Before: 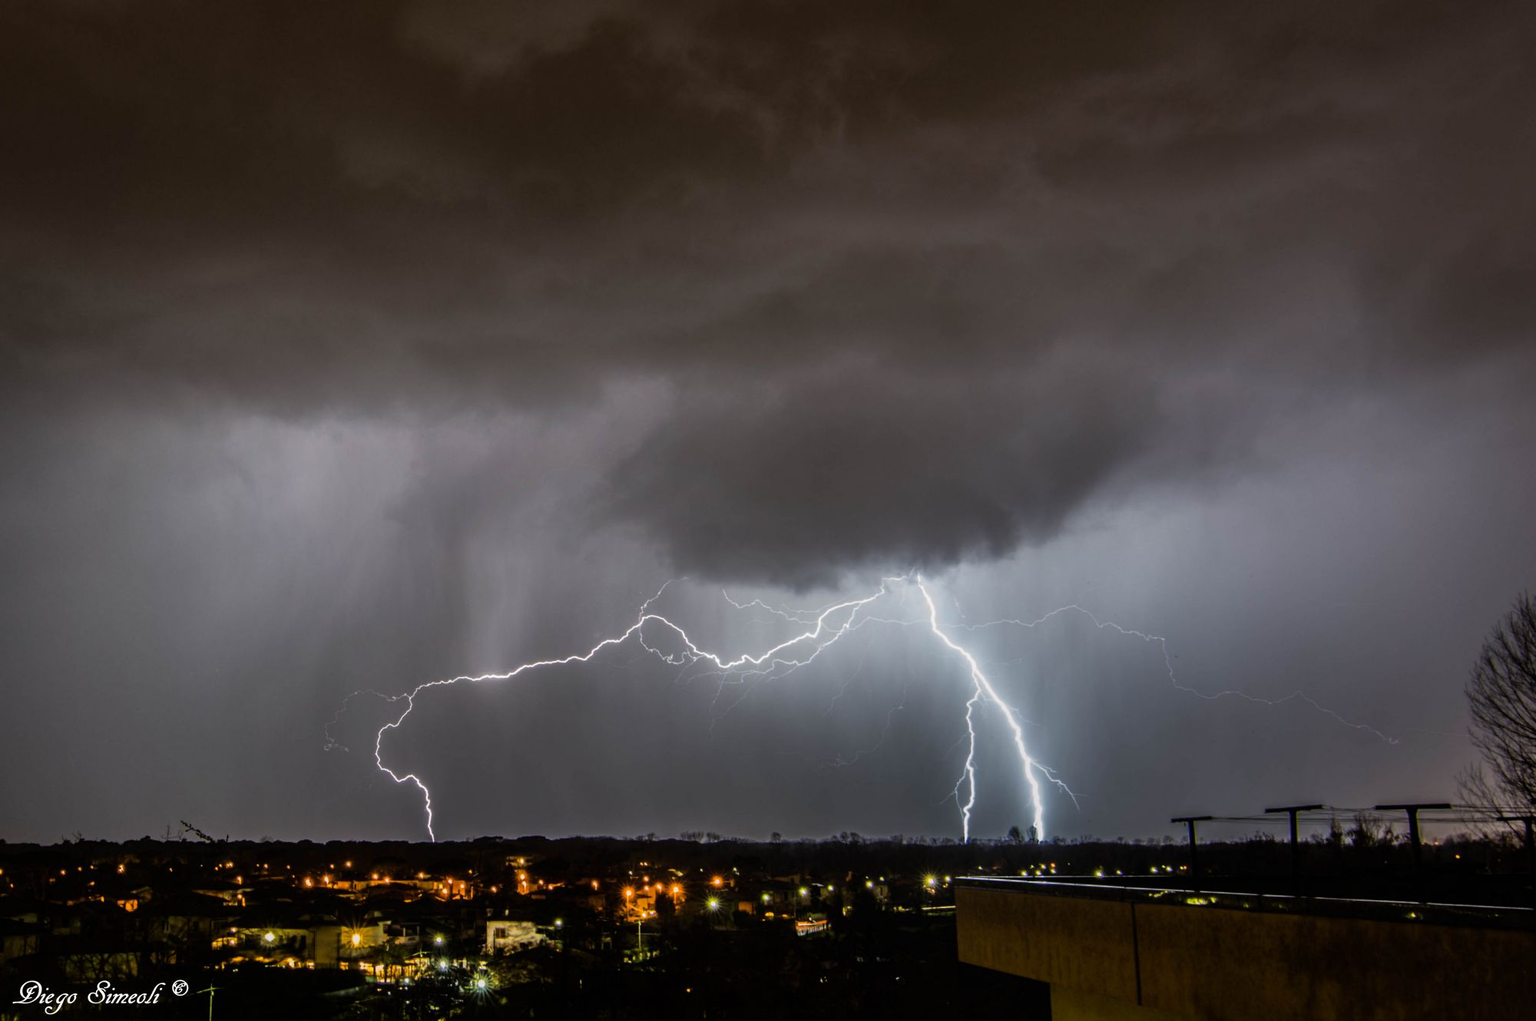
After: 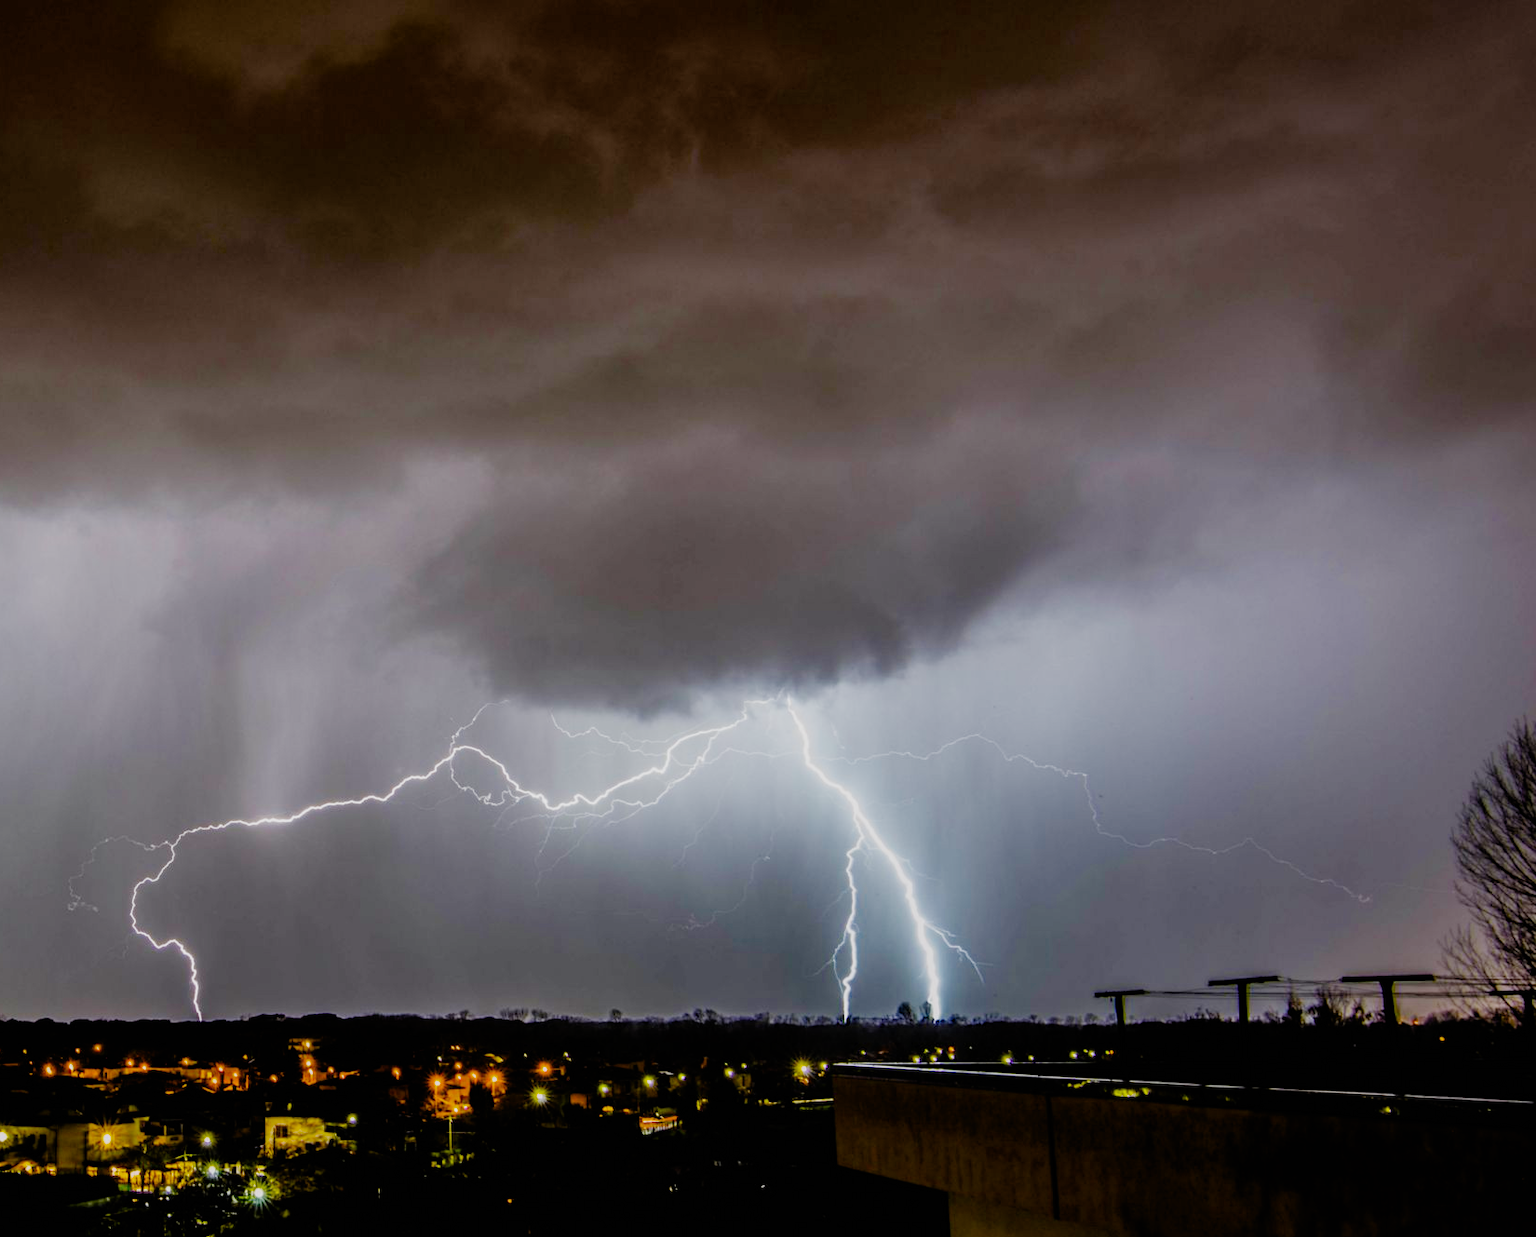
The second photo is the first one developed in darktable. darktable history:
crop: left 17.463%, bottom 0.044%
color balance rgb: linear chroma grading › global chroma 9.102%, perceptual saturation grading › global saturation 30.336%, global vibrance -0.866%, saturation formula JzAzBz (2021)
filmic rgb: black relative exposure -7.2 EV, white relative exposure 5.37 EV, threshold 2.99 EV, hardness 3.03, add noise in highlights 0, preserve chrominance no, color science v3 (2019), use custom middle-gray values true, iterations of high-quality reconstruction 0, contrast in highlights soft, enable highlight reconstruction true
exposure: black level correction 0, exposure 0.699 EV, compensate highlight preservation false
